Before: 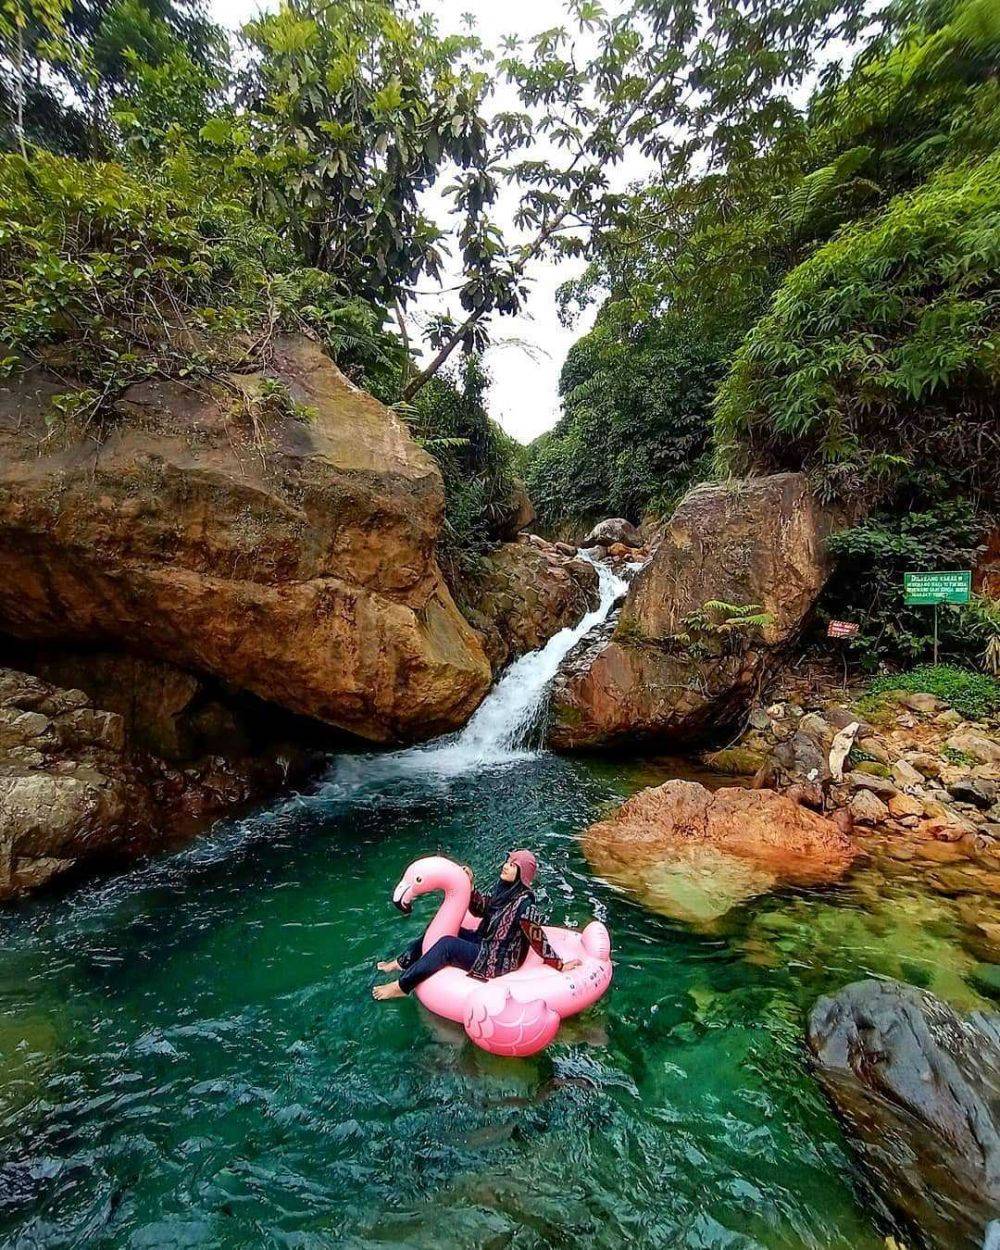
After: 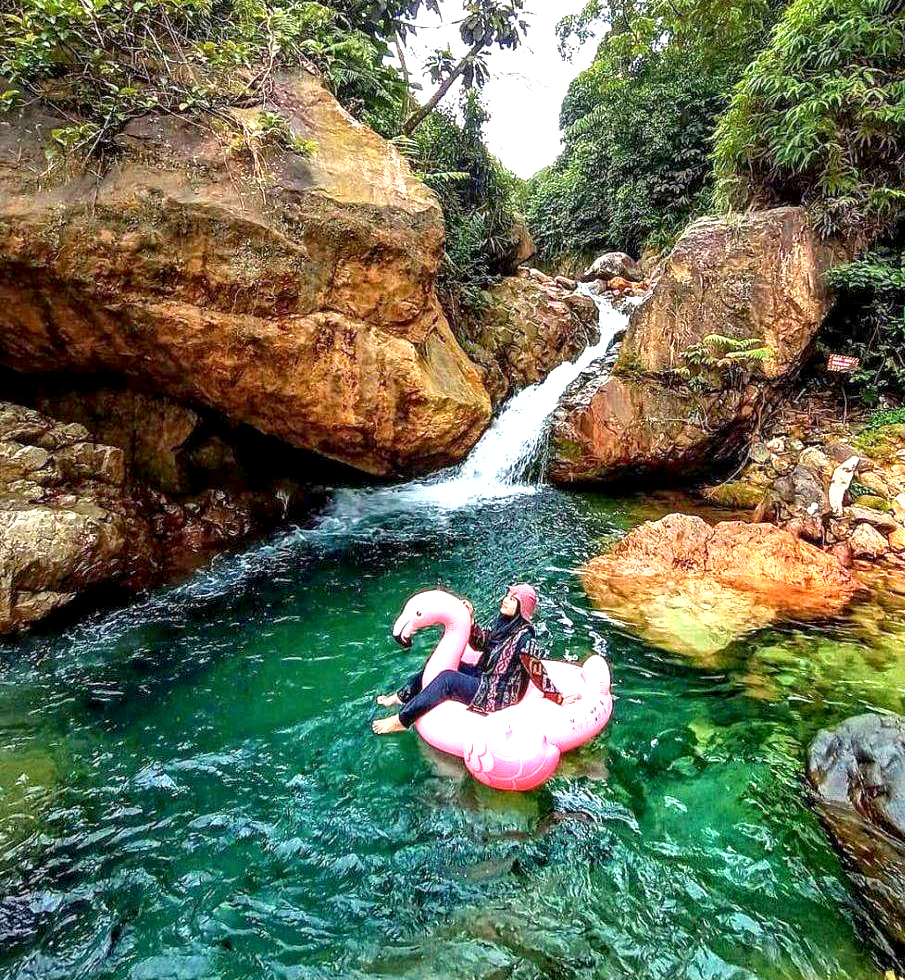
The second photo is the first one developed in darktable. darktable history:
crop: top 21.298%, right 9.42%, bottom 0.276%
local contrast: detail 130%
exposure: black level correction 0.001, exposure 1.116 EV, compensate exposure bias true, compensate highlight preservation false
